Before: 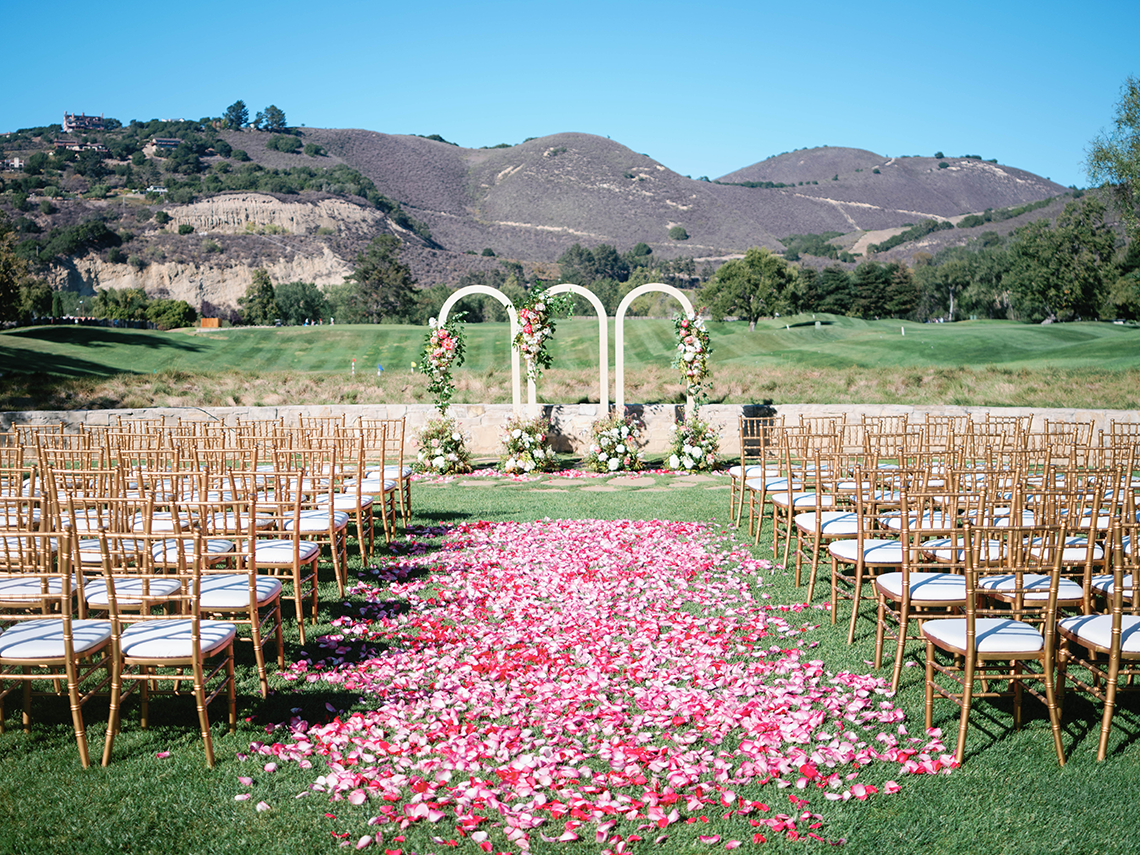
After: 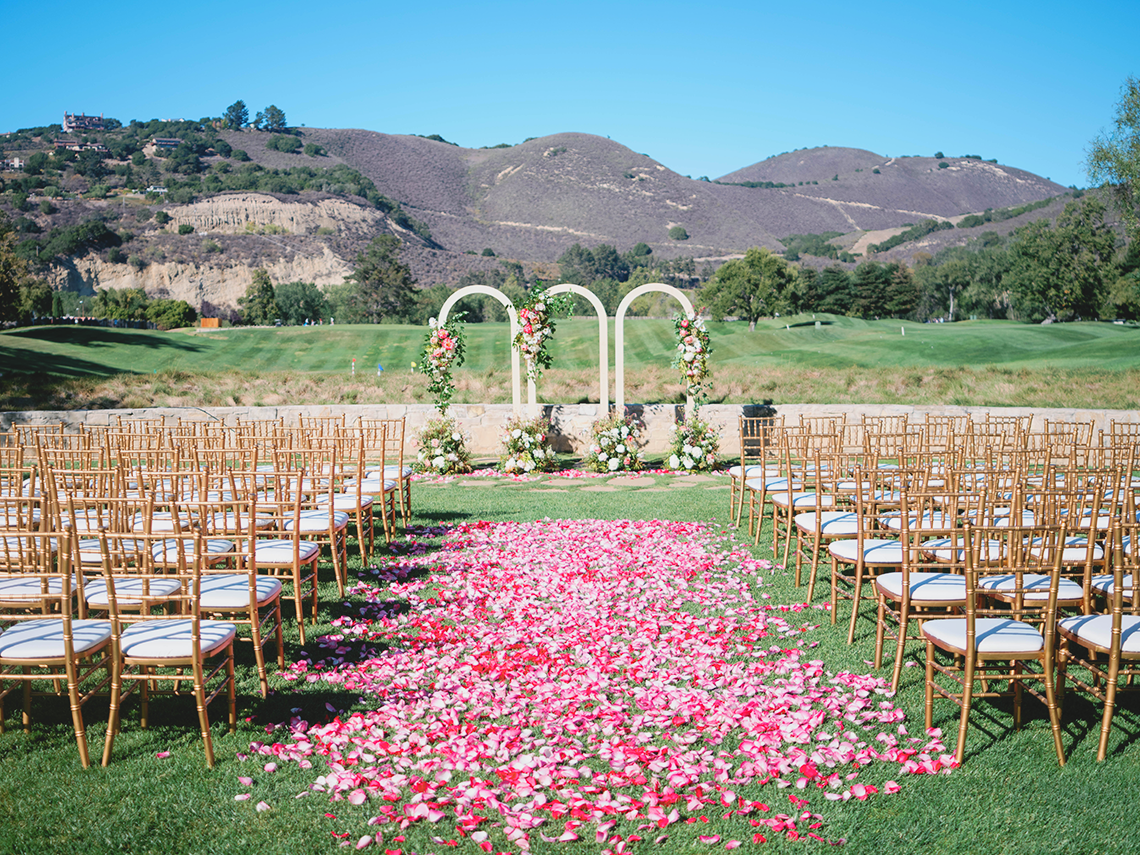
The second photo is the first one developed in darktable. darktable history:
contrast brightness saturation: contrast -0.1, brightness 0.042, saturation 0.08
